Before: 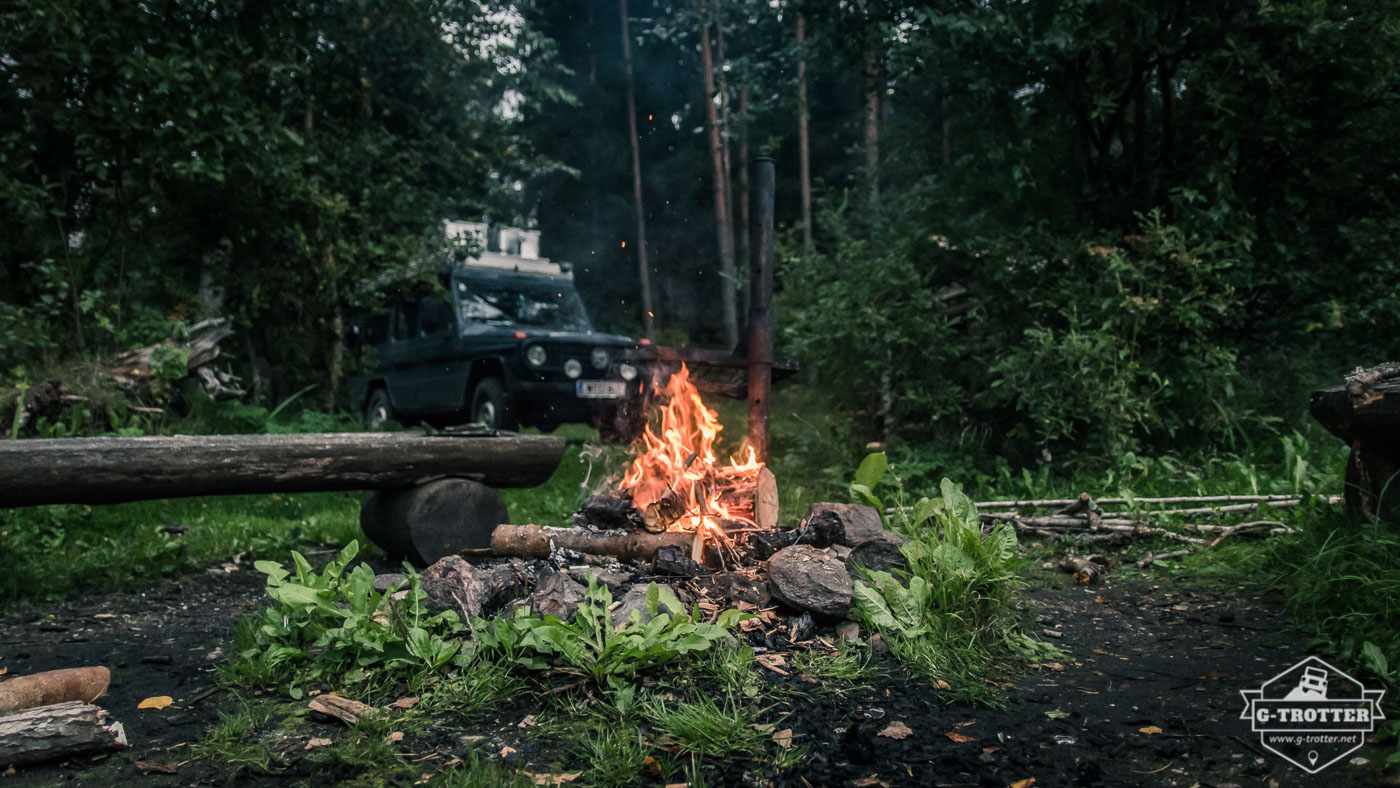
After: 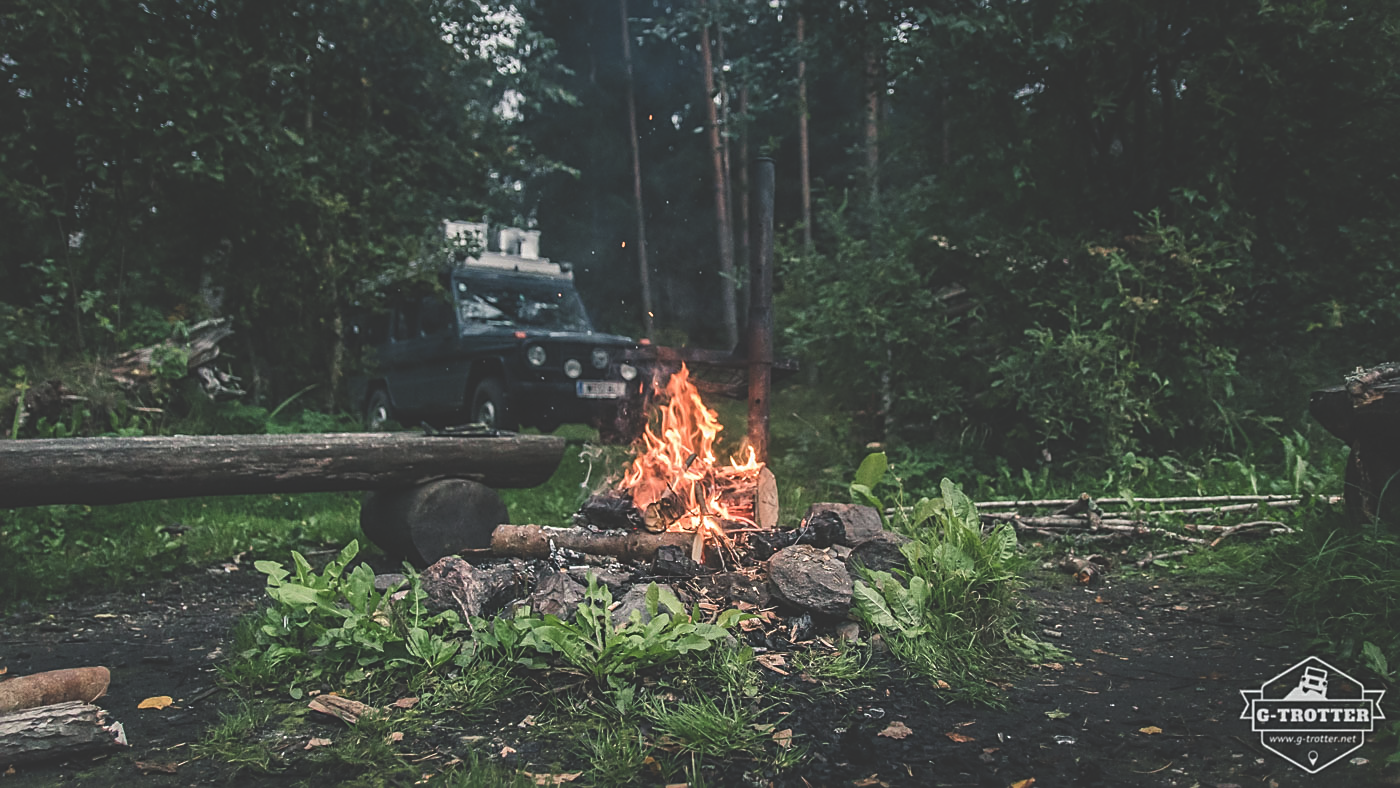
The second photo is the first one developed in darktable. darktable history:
sharpen: on, module defaults
exposure: black level correction -0.03, compensate highlight preservation false
